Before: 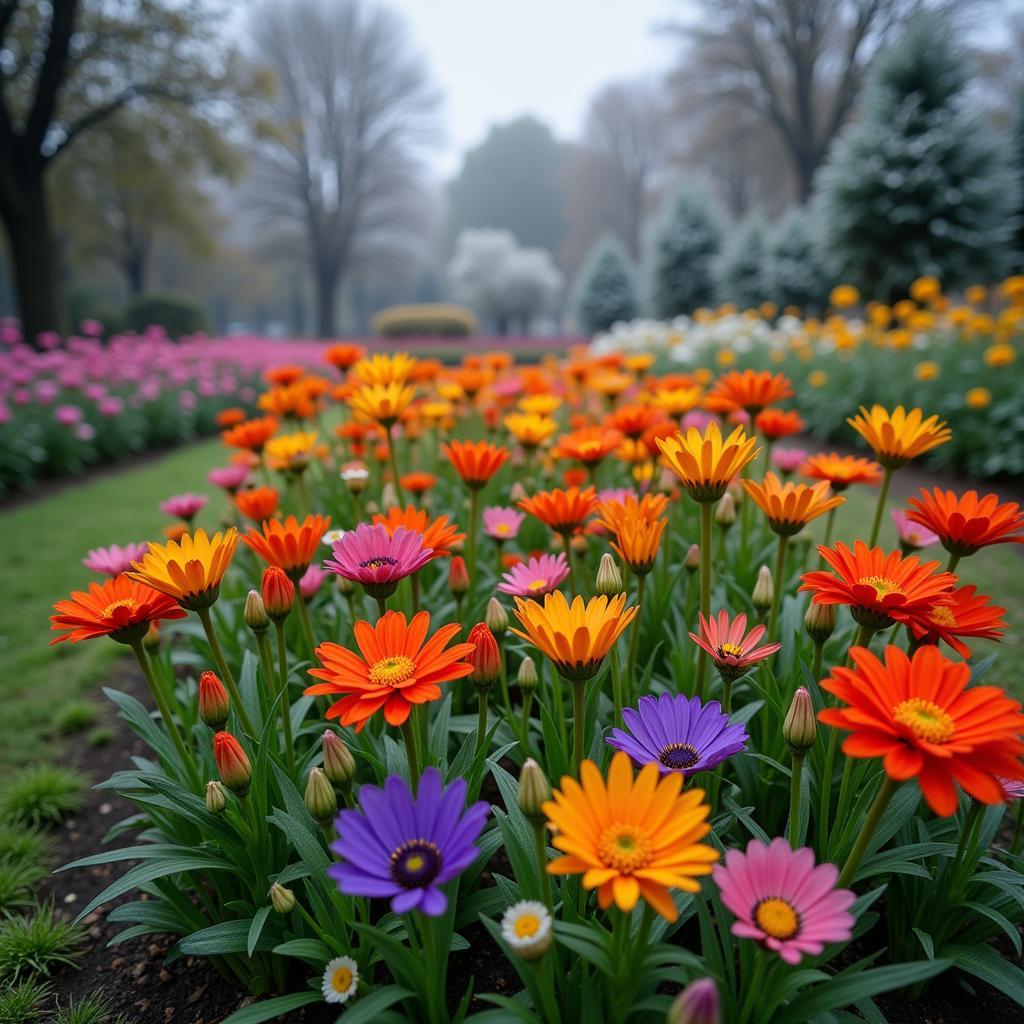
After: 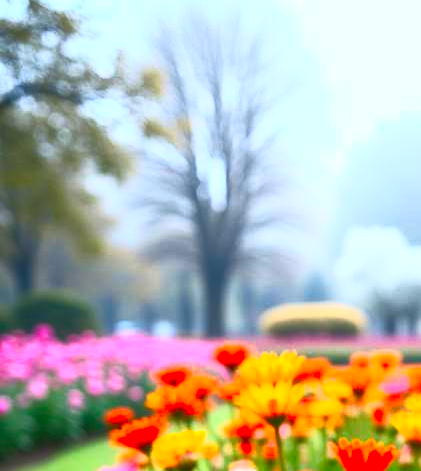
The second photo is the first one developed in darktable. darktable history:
contrast brightness saturation: contrast 0.995, brightness 0.995, saturation 0.998
crop and rotate: left 11.013%, top 0.109%, right 47.816%, bottom 53.864%
